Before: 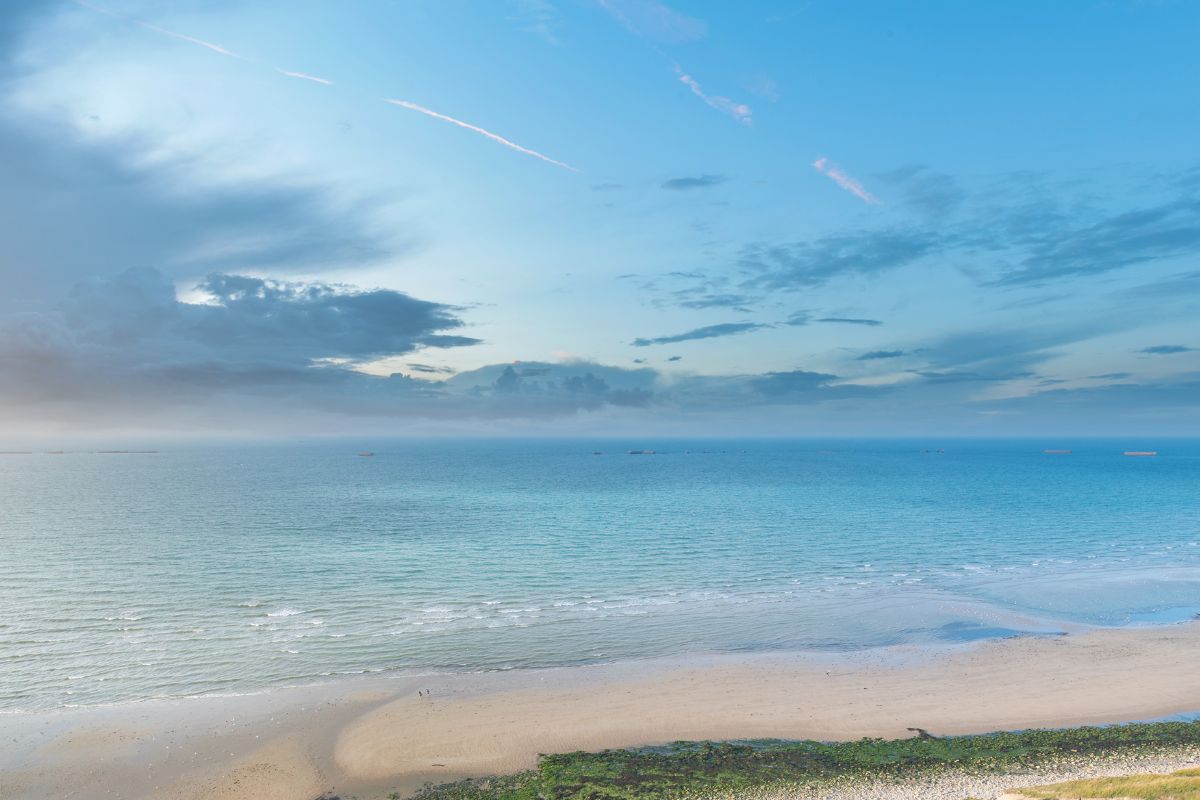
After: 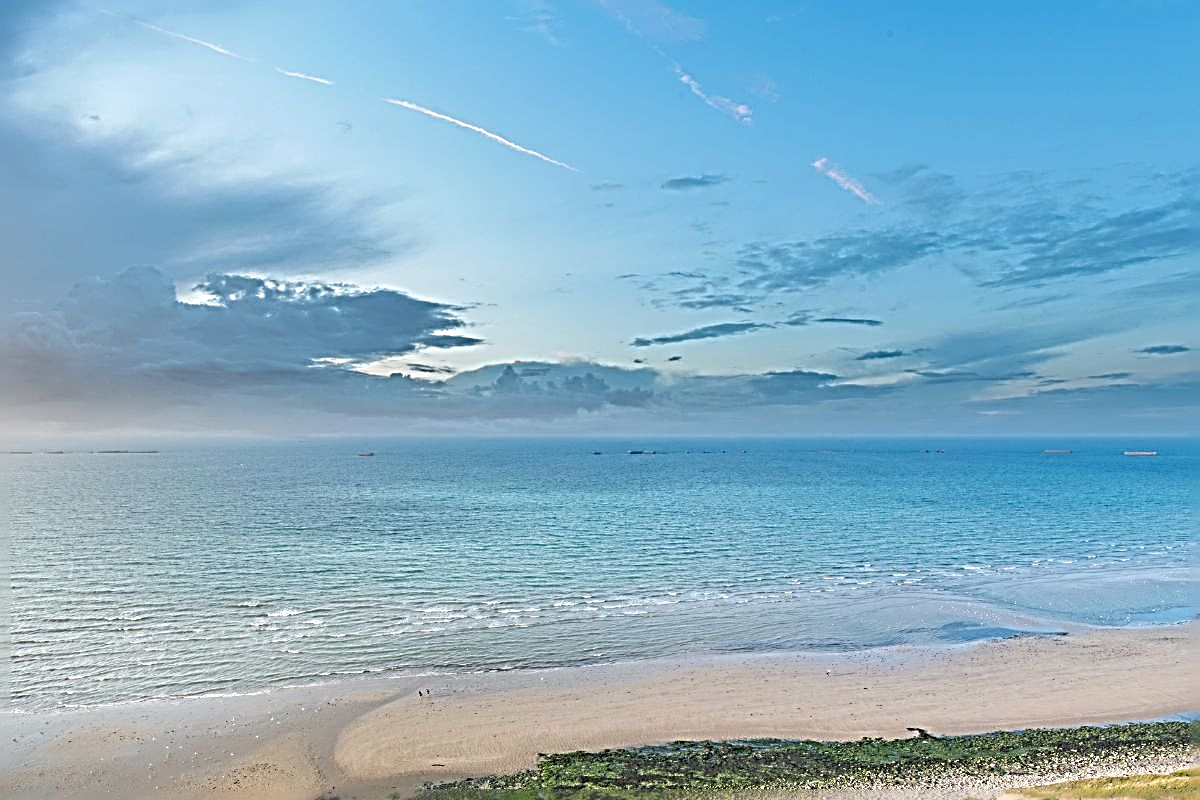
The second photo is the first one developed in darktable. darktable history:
sharpen: radius 4.02, amount 1.983
